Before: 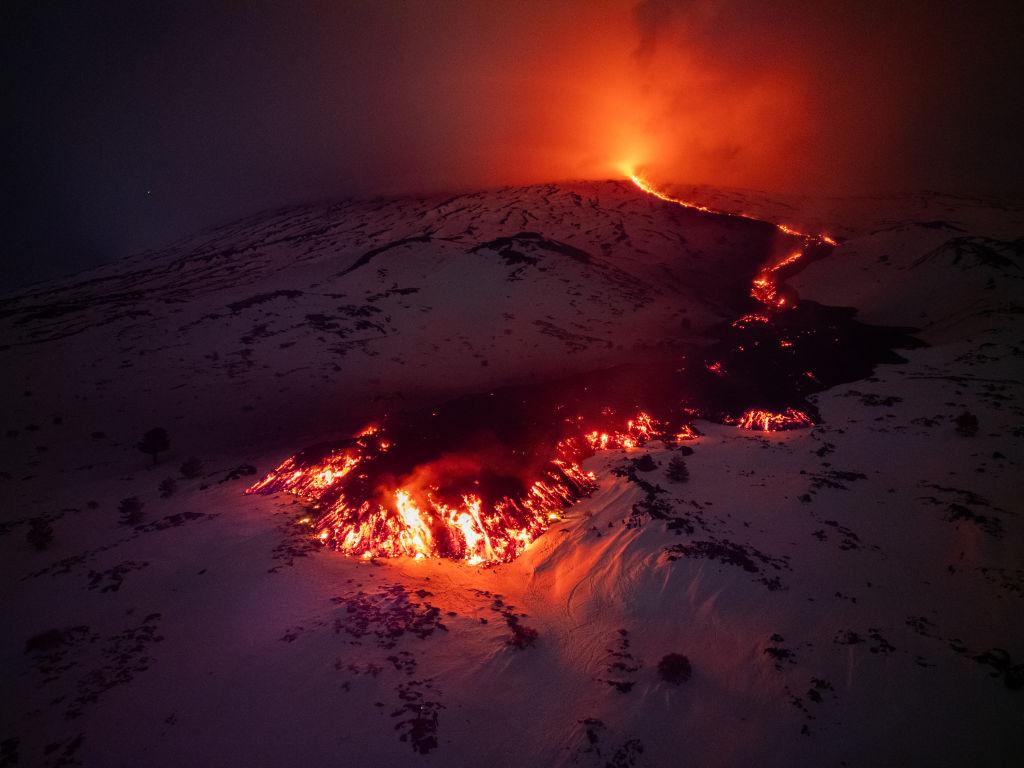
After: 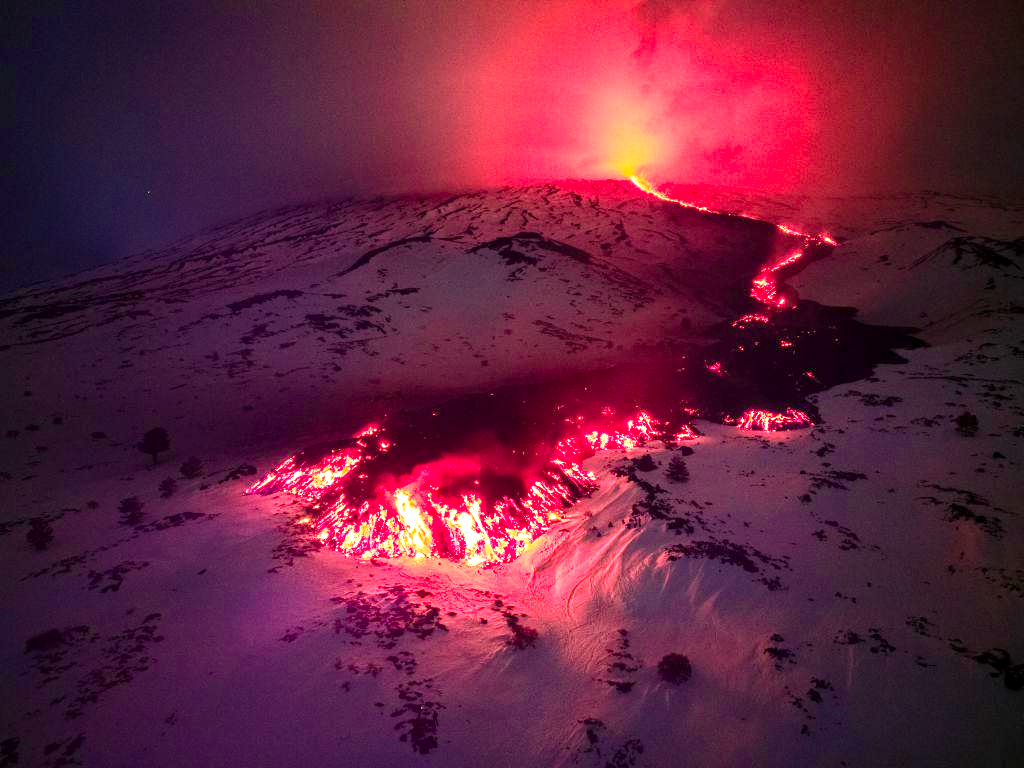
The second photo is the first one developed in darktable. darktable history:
color zones: curves: ch0 [(0, 0.553) (0.123, 0.58) (0.23, 0.419) (0.468, 0.155) (0.605, 0.132) (0.723, 0.063) (0.833, 0.172) (0.921, 0.468)]; ch1 [(0.025, 0.645) (0.229, 0.584) (0.326, 0.551) (0.537, 0.446) (0.599, 0.911) (0.708, 1) (0.805, 0.944)]; ch2 [(0.086, 0.468) (0.254, 0.464) (0.638, 0.564) (0.702, 0.592) (0.768, 0.564)]
exposure: black level correction 0, exposure 1.106 EV, compensate highlight preservation false
local contrast: on, module defaults
